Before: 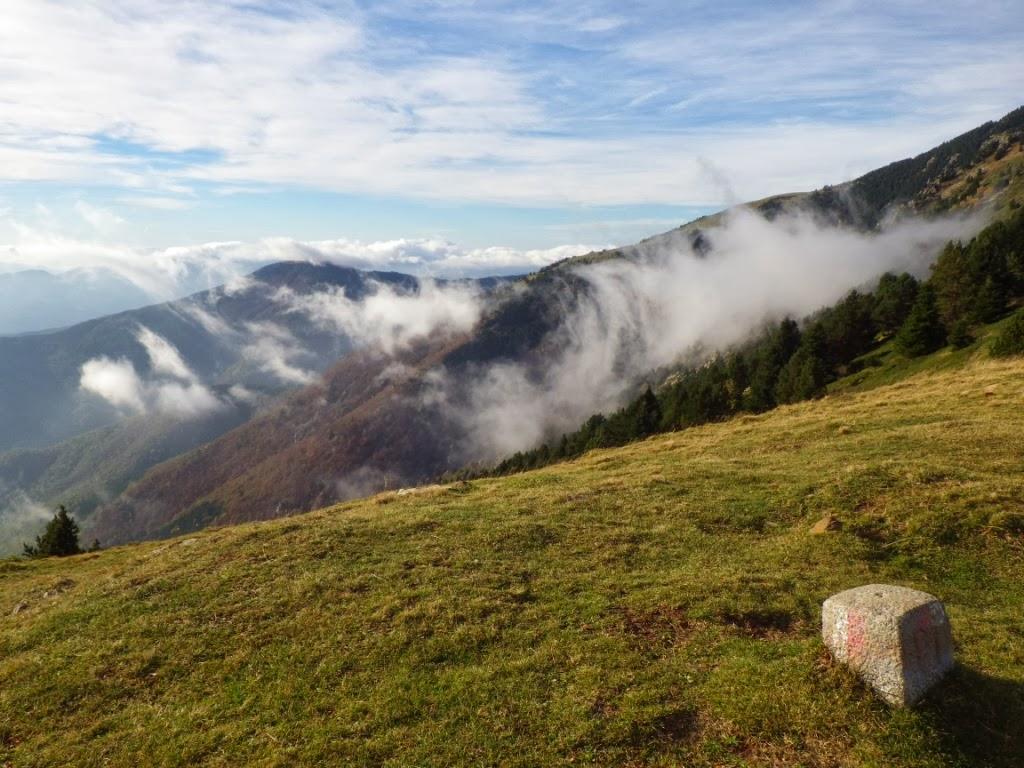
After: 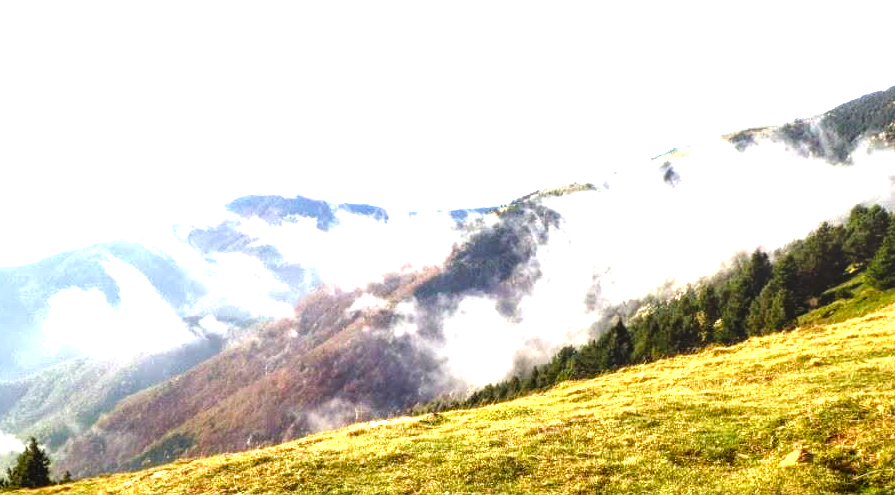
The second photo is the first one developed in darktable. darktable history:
crop: left 2.881%, top 8.905%, right 9.646%, bottom 26.589%
color balance rgb: perceptual saturation grading › global saturation 9.105%, perceptual saturation grading › highlights -13.7%, perceptual saturation grading › mid-tones 14.635%, perceptual saturation grading › shadows 23.568%, perceptual brilliance grading › global brilliance 12.779%
exposure: exposure 0.654 EV, compensate exposure bias true, compensate highlight preservation false
tone equalizer: -8 EV -1.1 EV, -7 EV -1.04 EV, -6 EV -0.829 EV, -5 EV -0.612 EV, -3 EV 0.547 EV, -2 EV 0.874 EV, -1 EV 0.988 EV, +0 EV 1.05 EV
local contrast: on, module defaults
